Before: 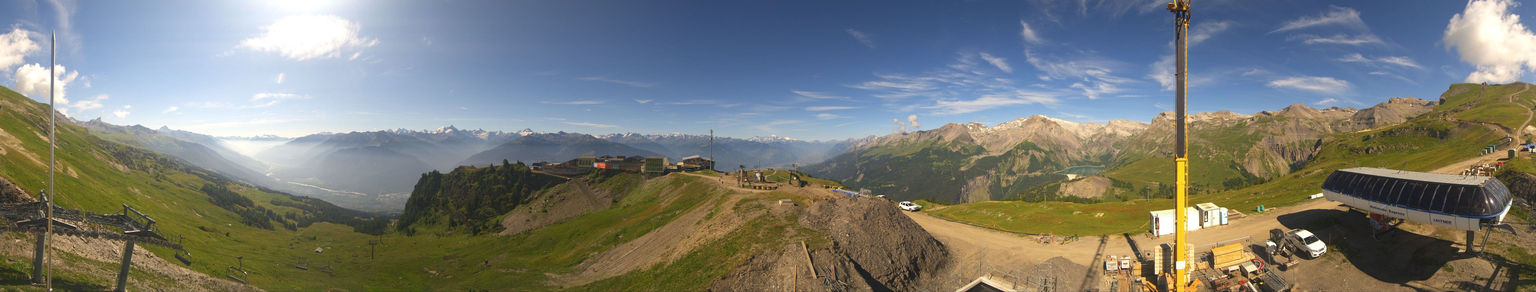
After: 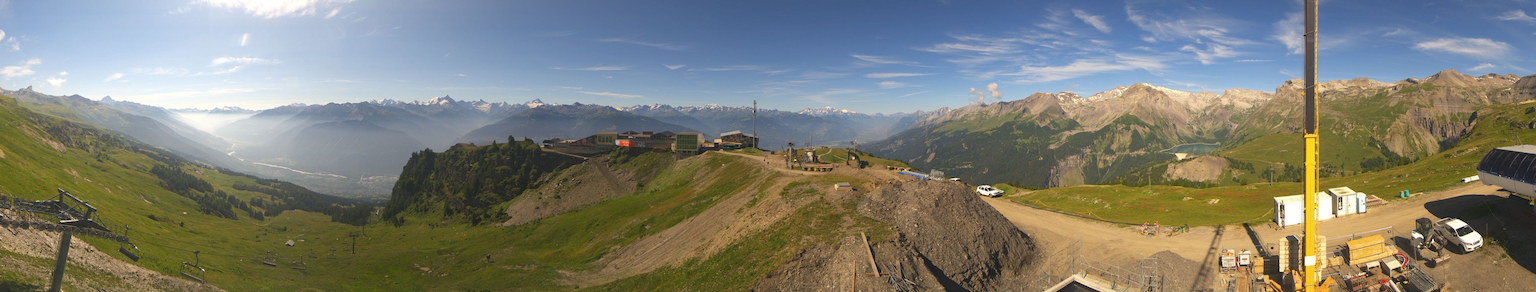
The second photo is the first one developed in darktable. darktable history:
crop and rotate: left 4.842%, top 15.51%, right 10.668%
shadows and highlights: shadows 25, highlights -25
